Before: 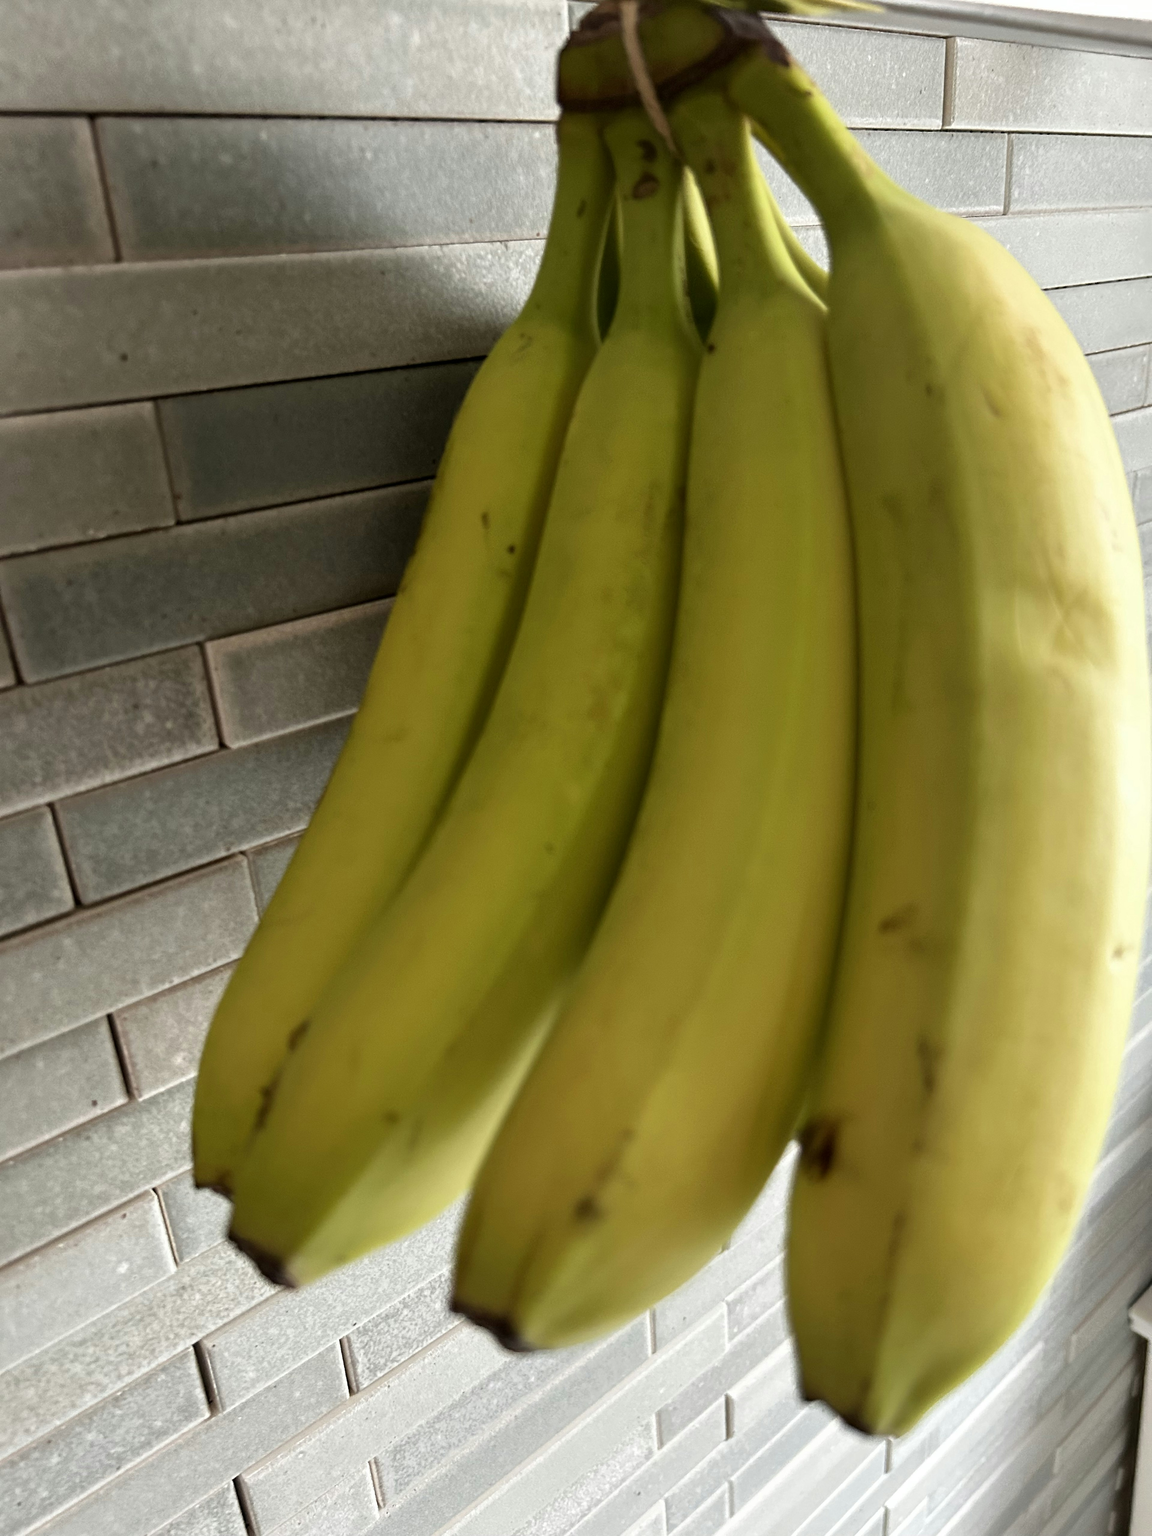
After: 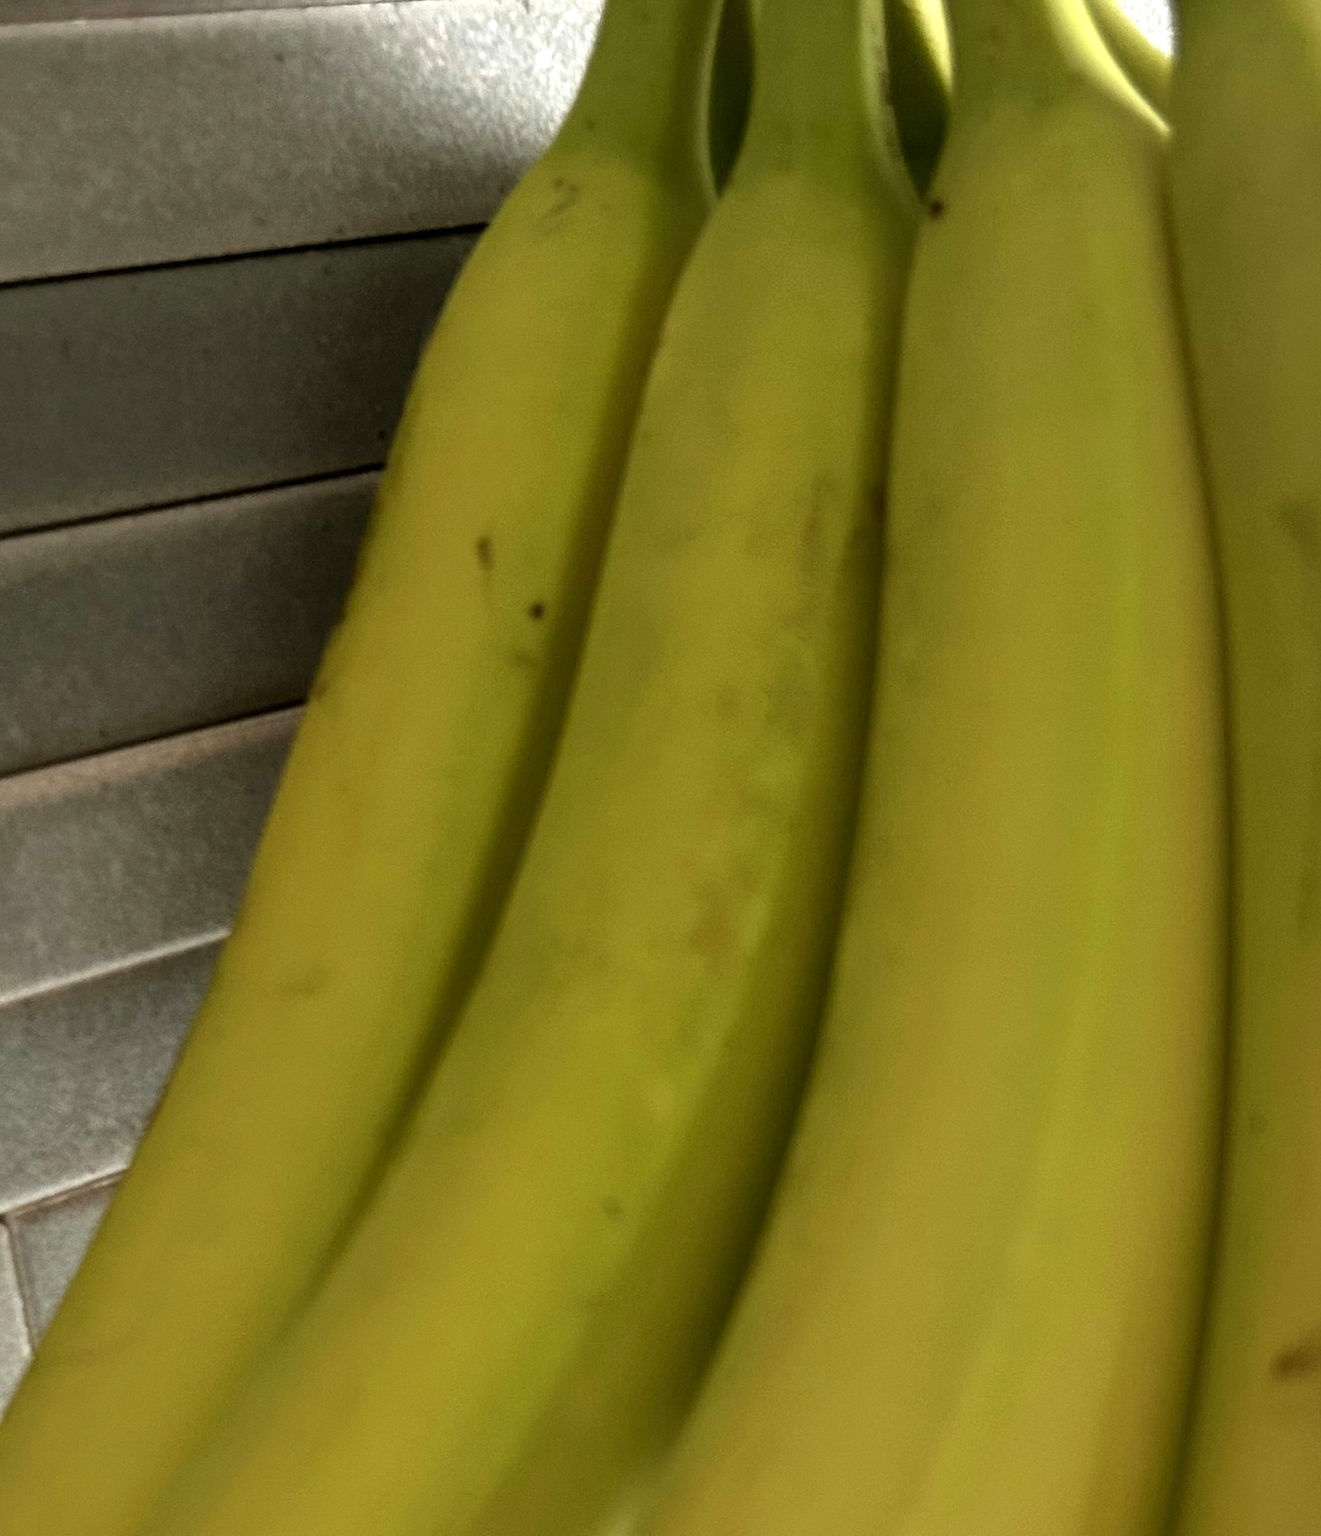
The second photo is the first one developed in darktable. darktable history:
crop: left 21.123%, top 15.912%, right 21.549%, bottom 34.115%
exposure: exposure 0.494 EV, compensate highlight preservation false
